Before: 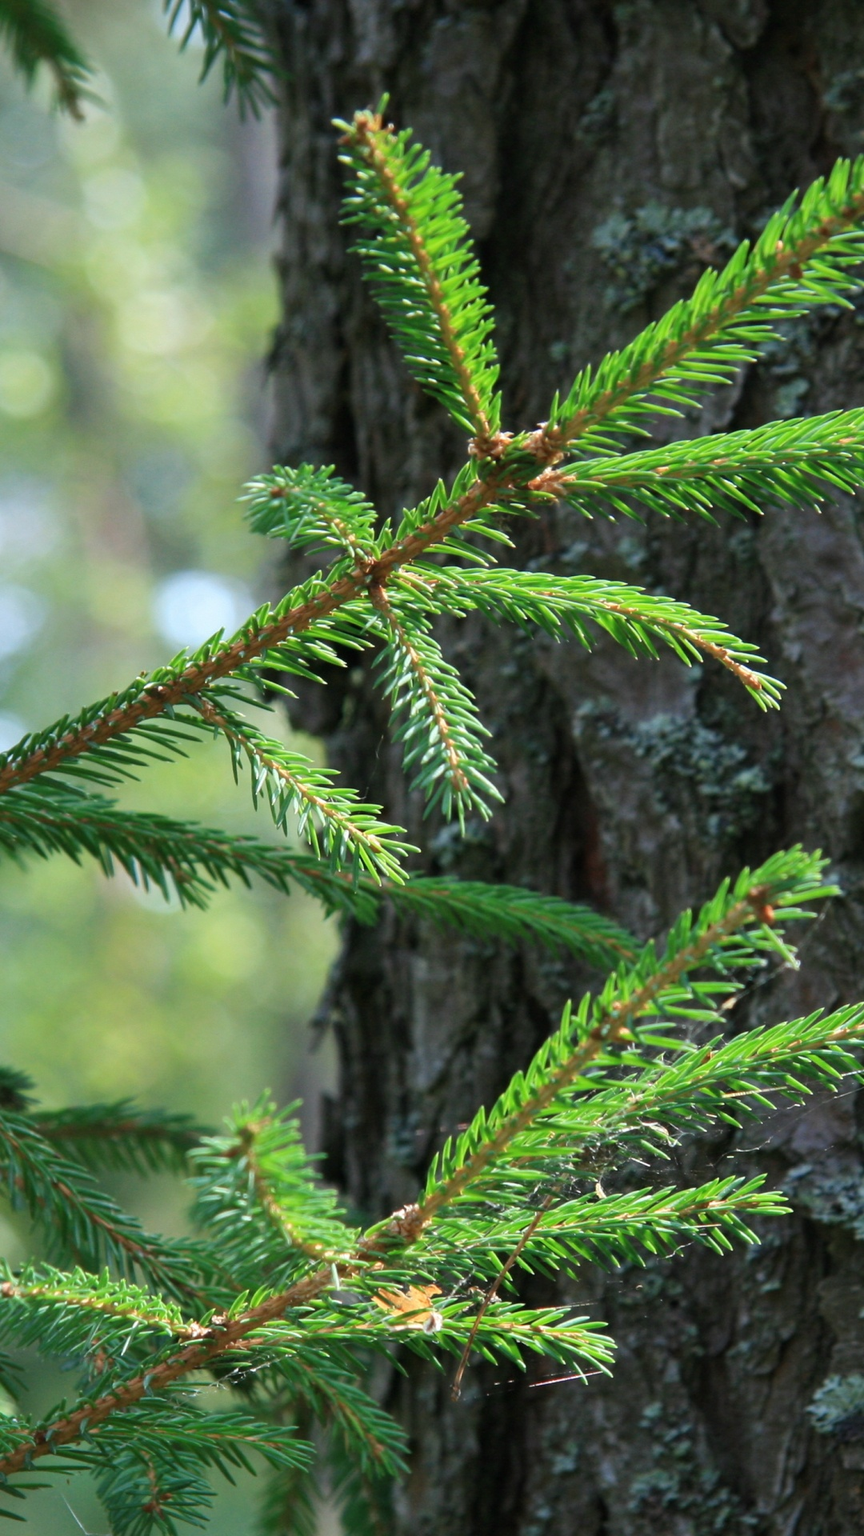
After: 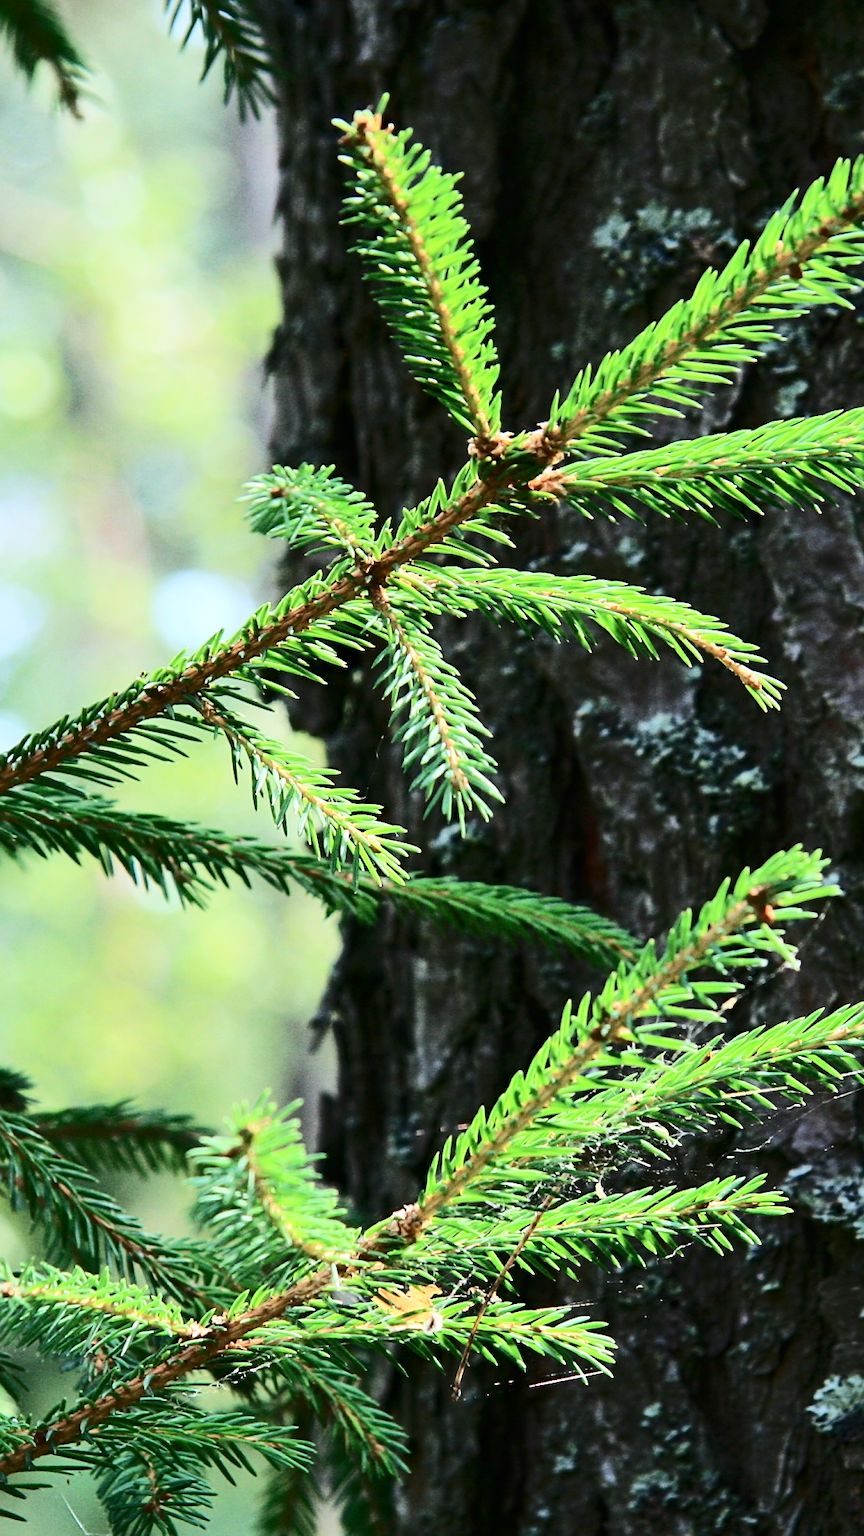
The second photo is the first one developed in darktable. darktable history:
contrast brightness saturation: contrast 0.28
rgb curve: curves: ch0 [(0, 0) (0.284, 0.292) (0.505, 0.644) (1, 1)]; ch1 [(0, 0) (0.284, 0.292) (0.505, 0.644) (1, 1)]; ch2 [(0, 0) (0.284, 0.292) (0.505, 0.644) (1, 1)], compensate middle gray true
sharpen: on, module defaults
